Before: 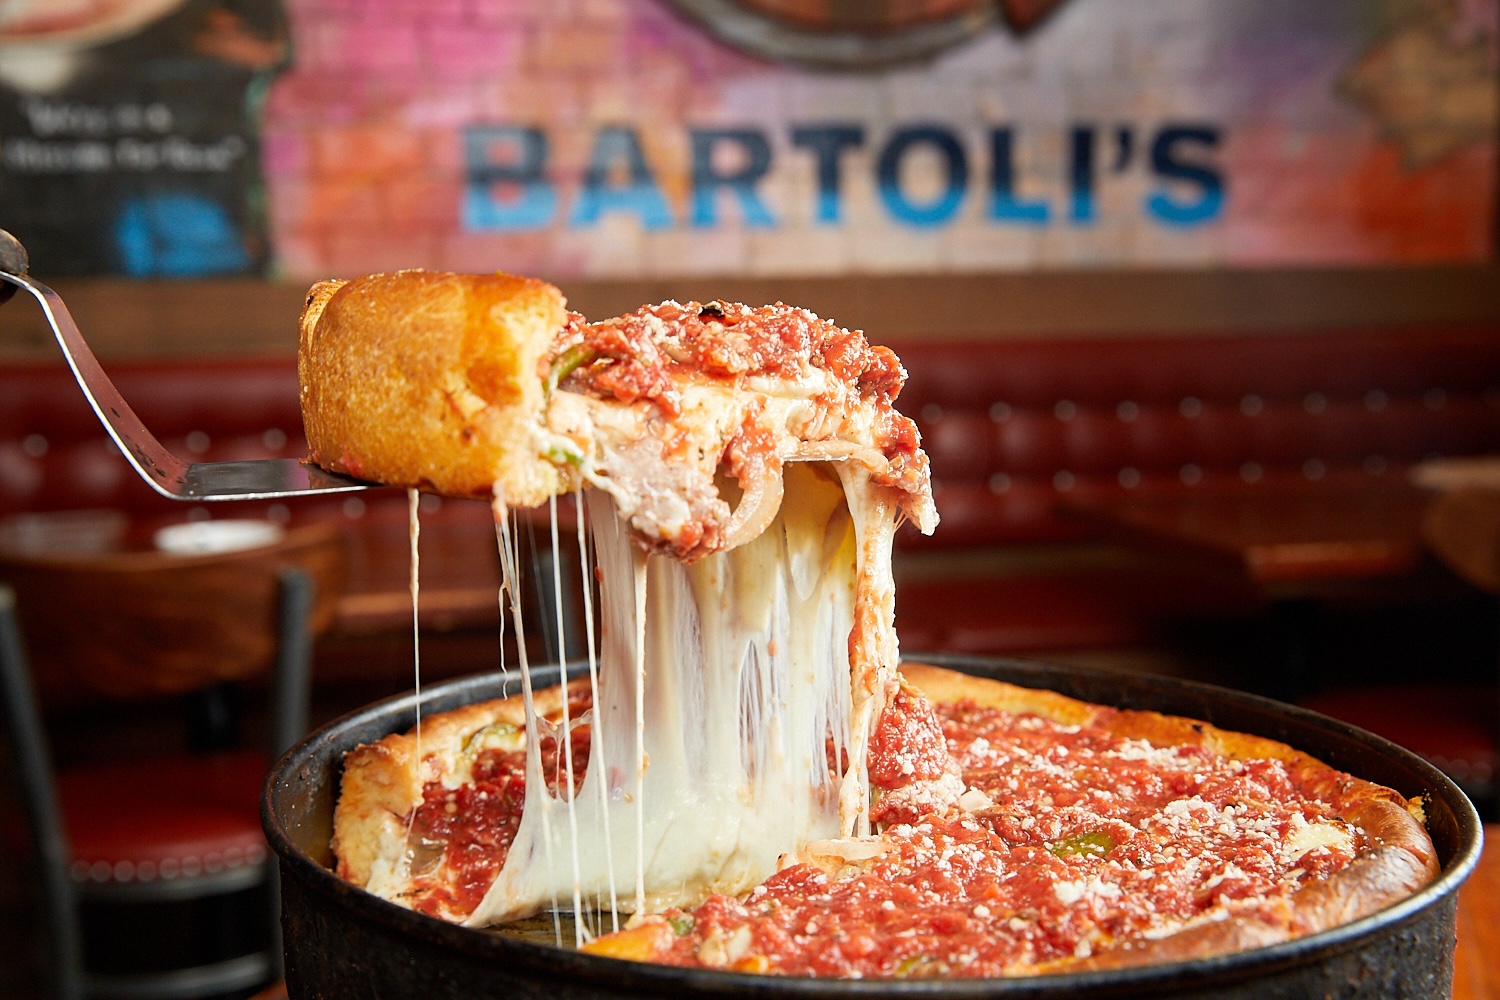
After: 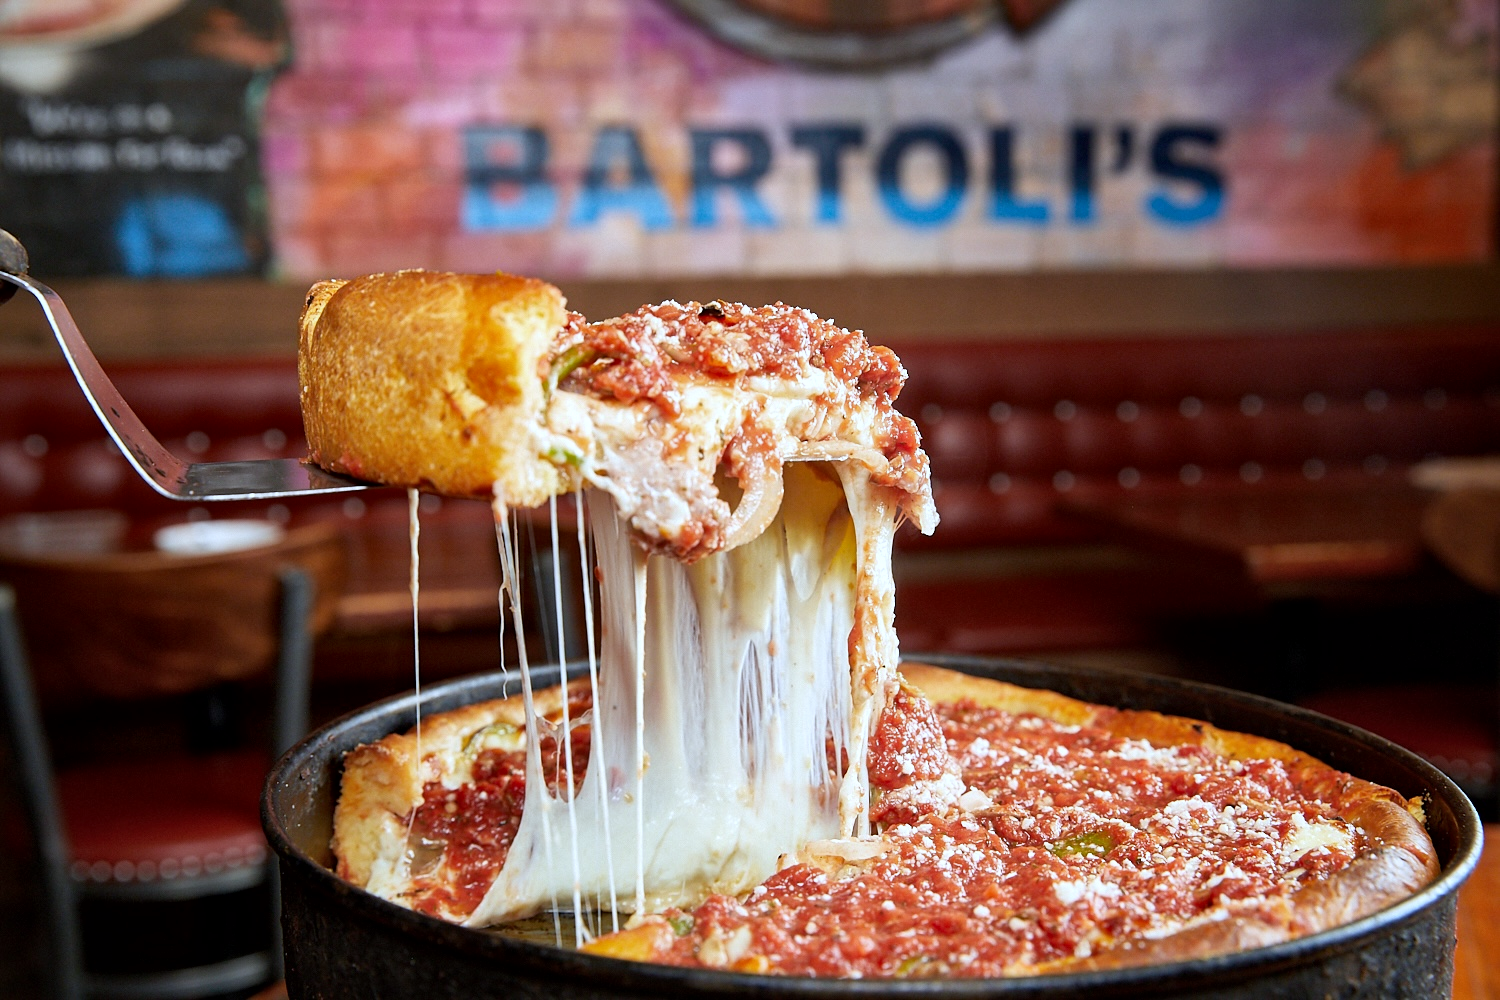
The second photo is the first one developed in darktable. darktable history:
local contrast: mode bilateral grid, contrast 20, coarseness 50, detail 132%, midtone range 0.2
white balance: red 0.931, blue 1.11
